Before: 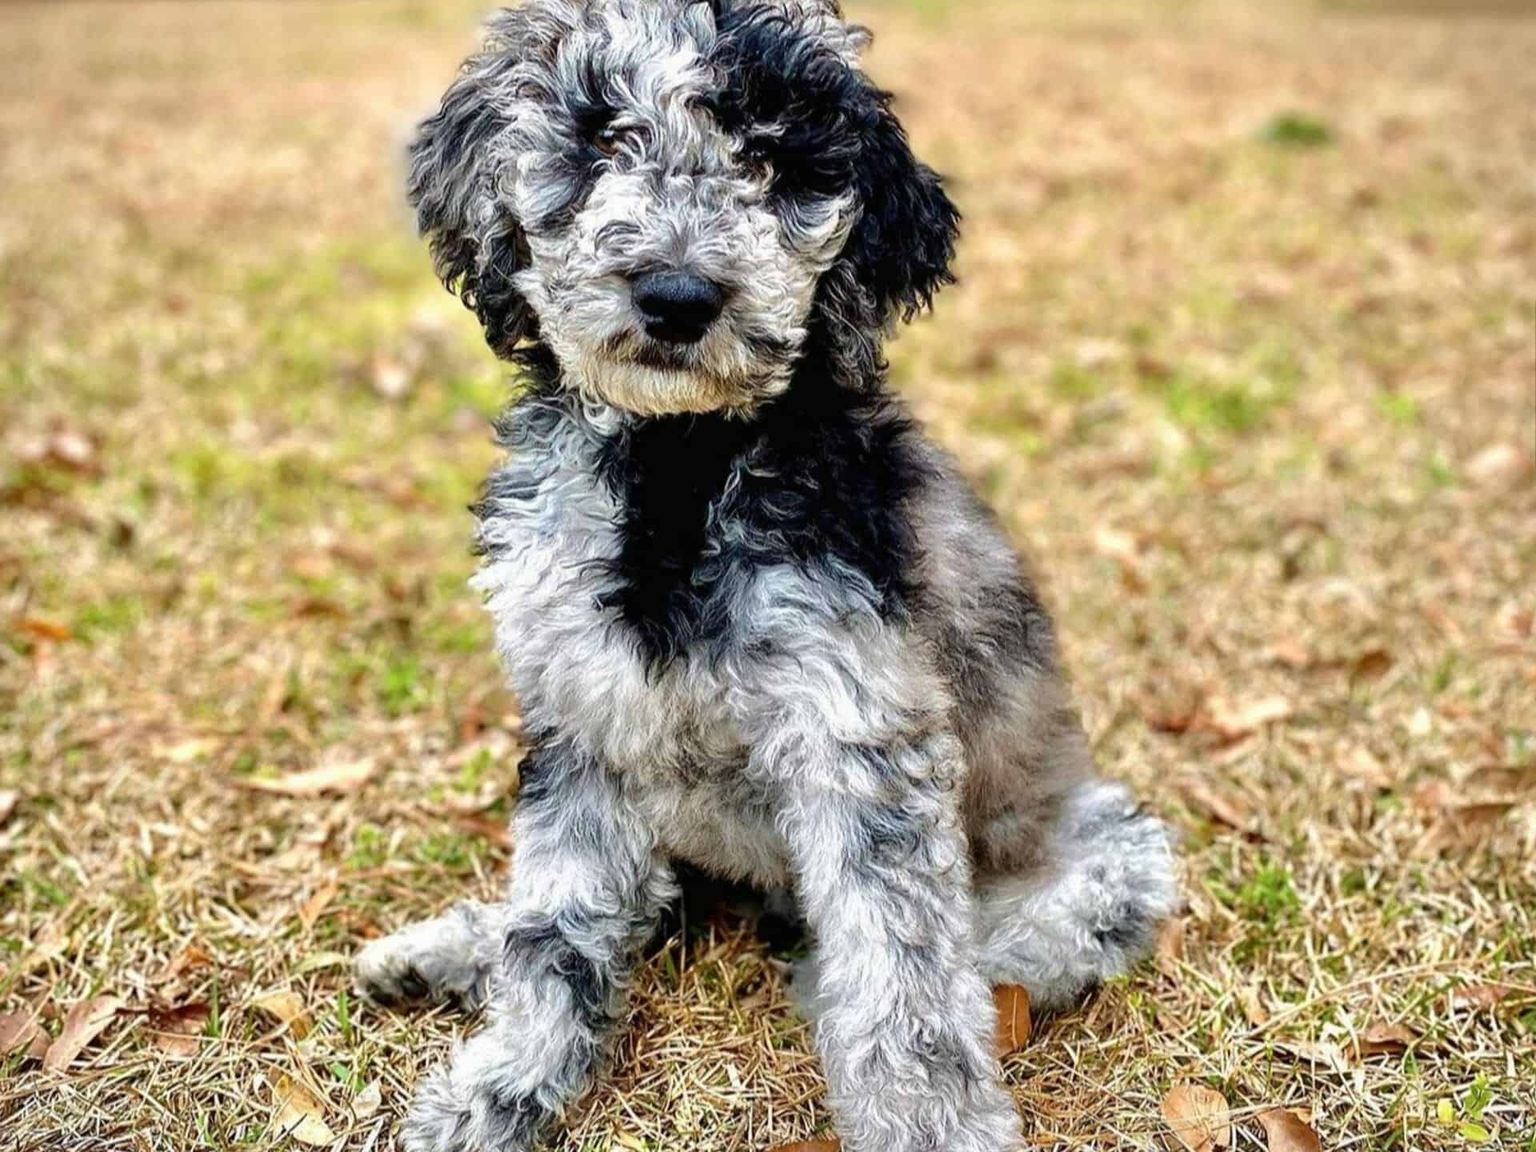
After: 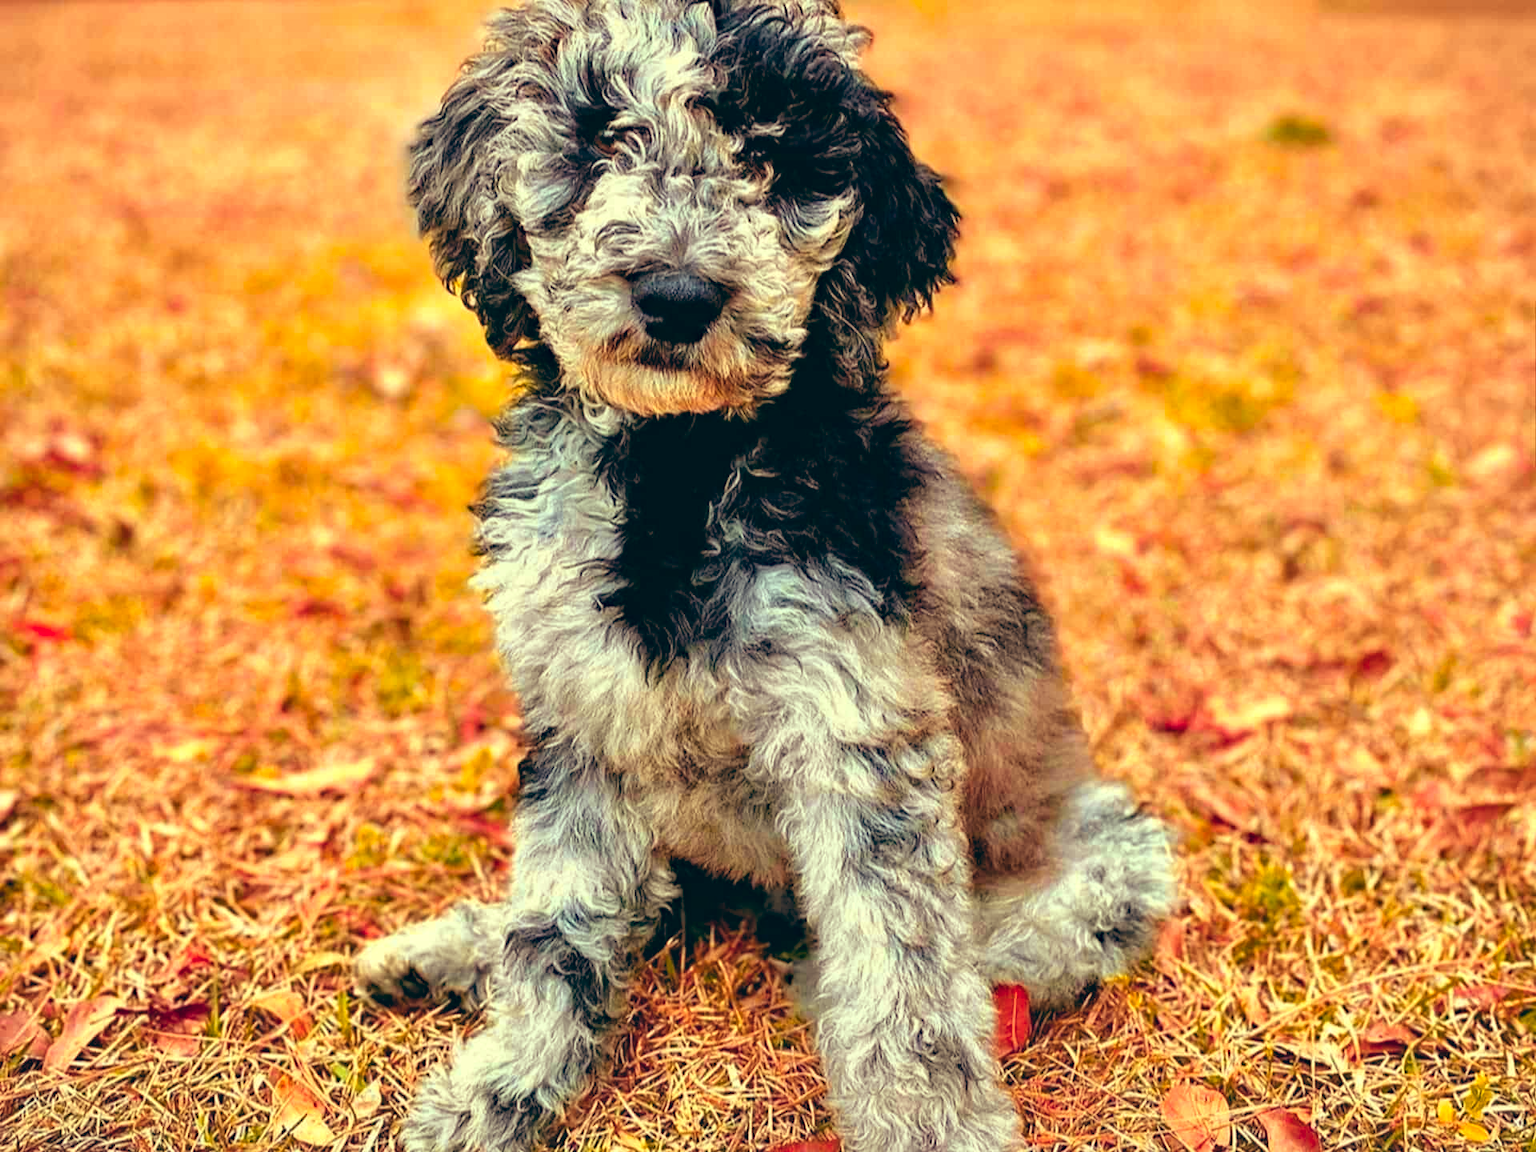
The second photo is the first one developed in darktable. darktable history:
haze removal: compatibility mode true, adaptive false
color zones: curves: ch1 [(0.24, 0.629) (0.75, 0.5)]; ch2 [(0.255, 0.454) (0.745, 0.491)], mix 102.12%
white balance: red 1.123, blue 0.83
tone equalizer: on, module defaults
color balance: lift [1.003, 0.993, 1.001, 1.007], gamma [1.018, 1.072, 0.959, 0.928], gain [0.974, 0.873, 1.031, 1.127]
